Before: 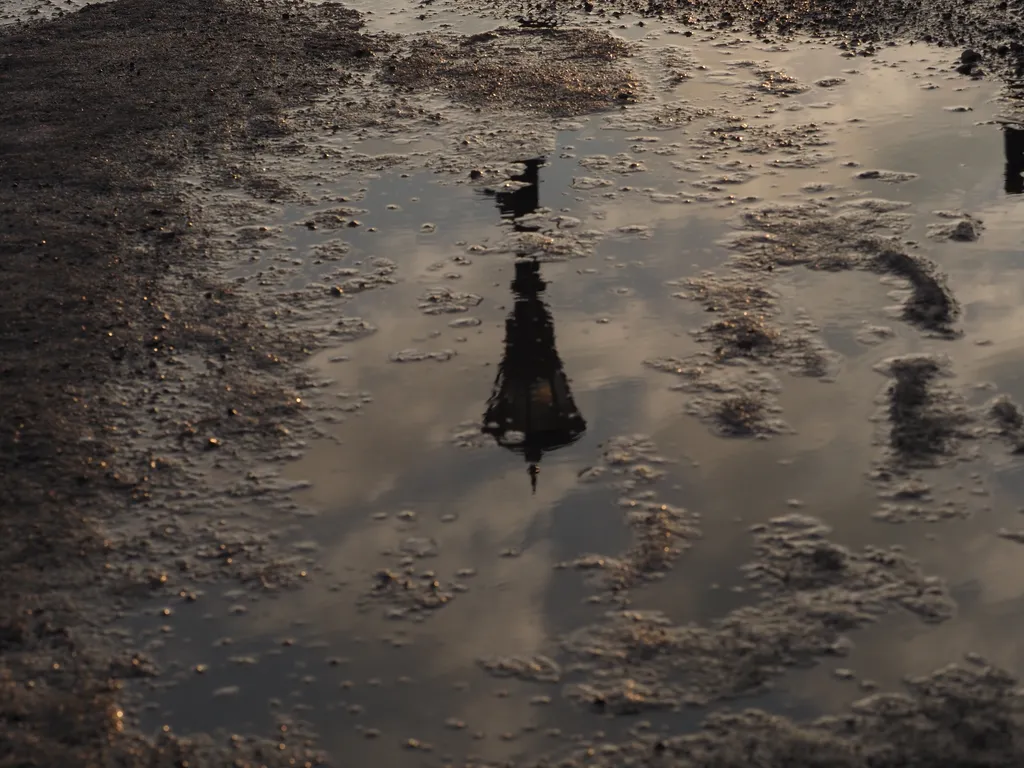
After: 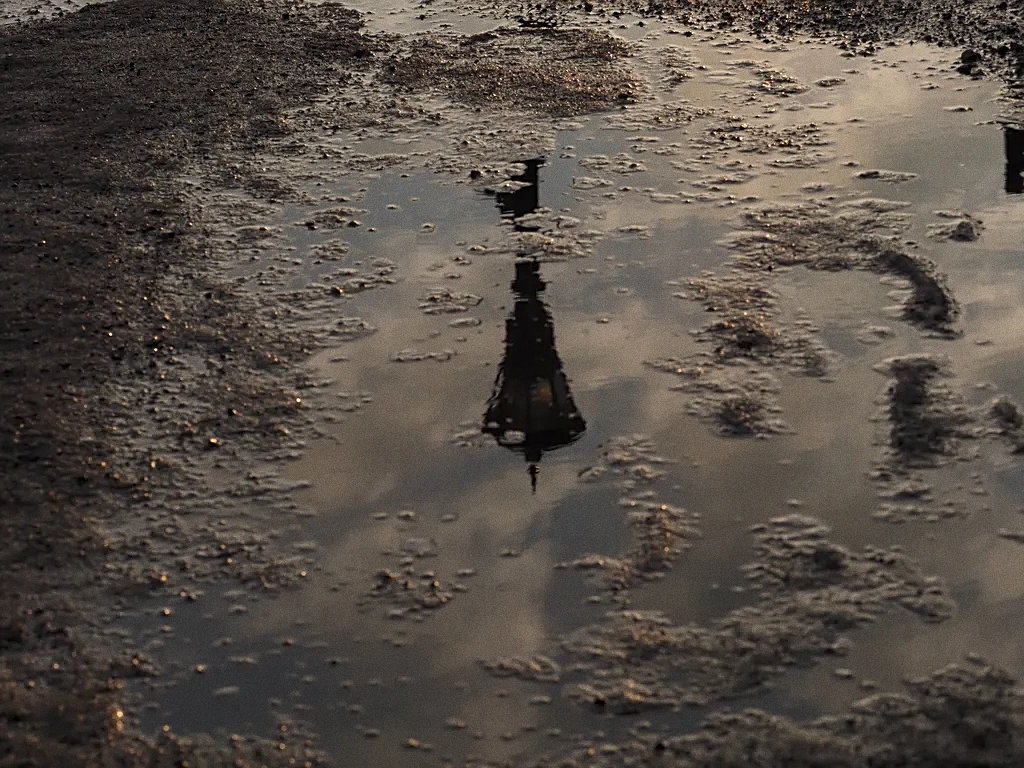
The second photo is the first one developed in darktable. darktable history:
sharpen: on, module defaults
local contrast: highlights 100%, shadows 100%, detail 120%, midtone range 0.2
grain: on, module defaults
